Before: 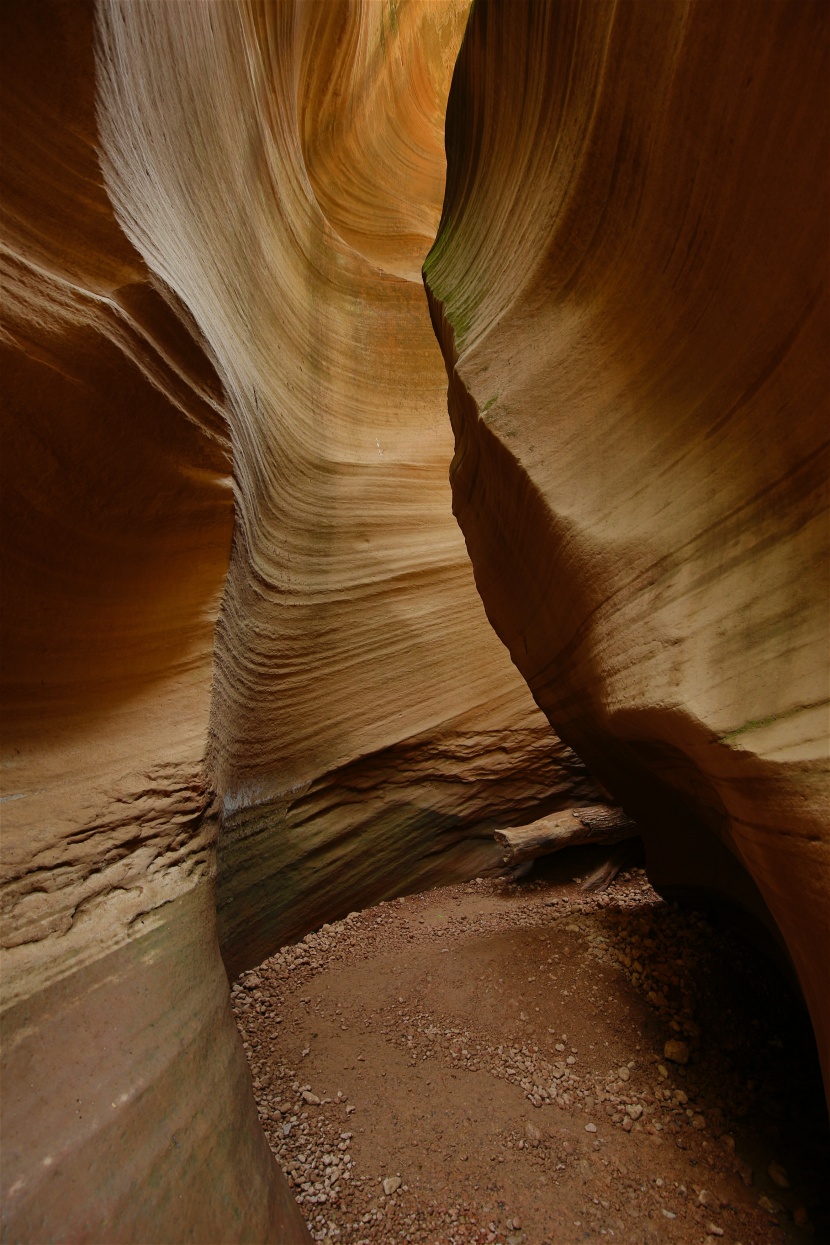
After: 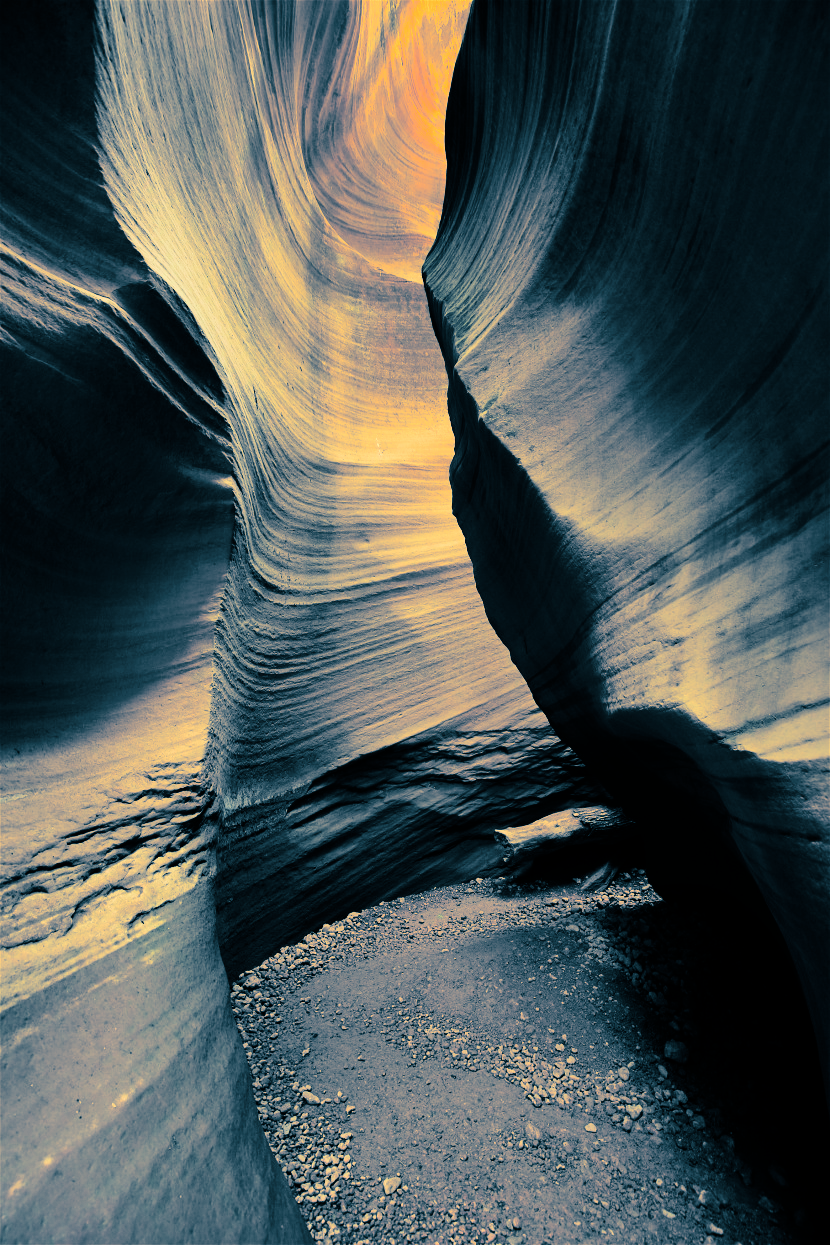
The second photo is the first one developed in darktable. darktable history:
tone curve: curves: ch0 [(0, 0) (0.004, 0) (0.133, 0.071) (0.325, 0.456) (0.832, 0.957) (1, 1)], color space Lab, linked channels, preserve colors none
channel mixer: red [0, 0, 0, 1, 0, 0, 0], green [0 ×4, 1, 0, 0], blue [0, 0, 0, 0.1, 0.1, 0.8, 0]
velvia: on, module defaults
split-toning: shadows › hue 212.4°, balance -70
